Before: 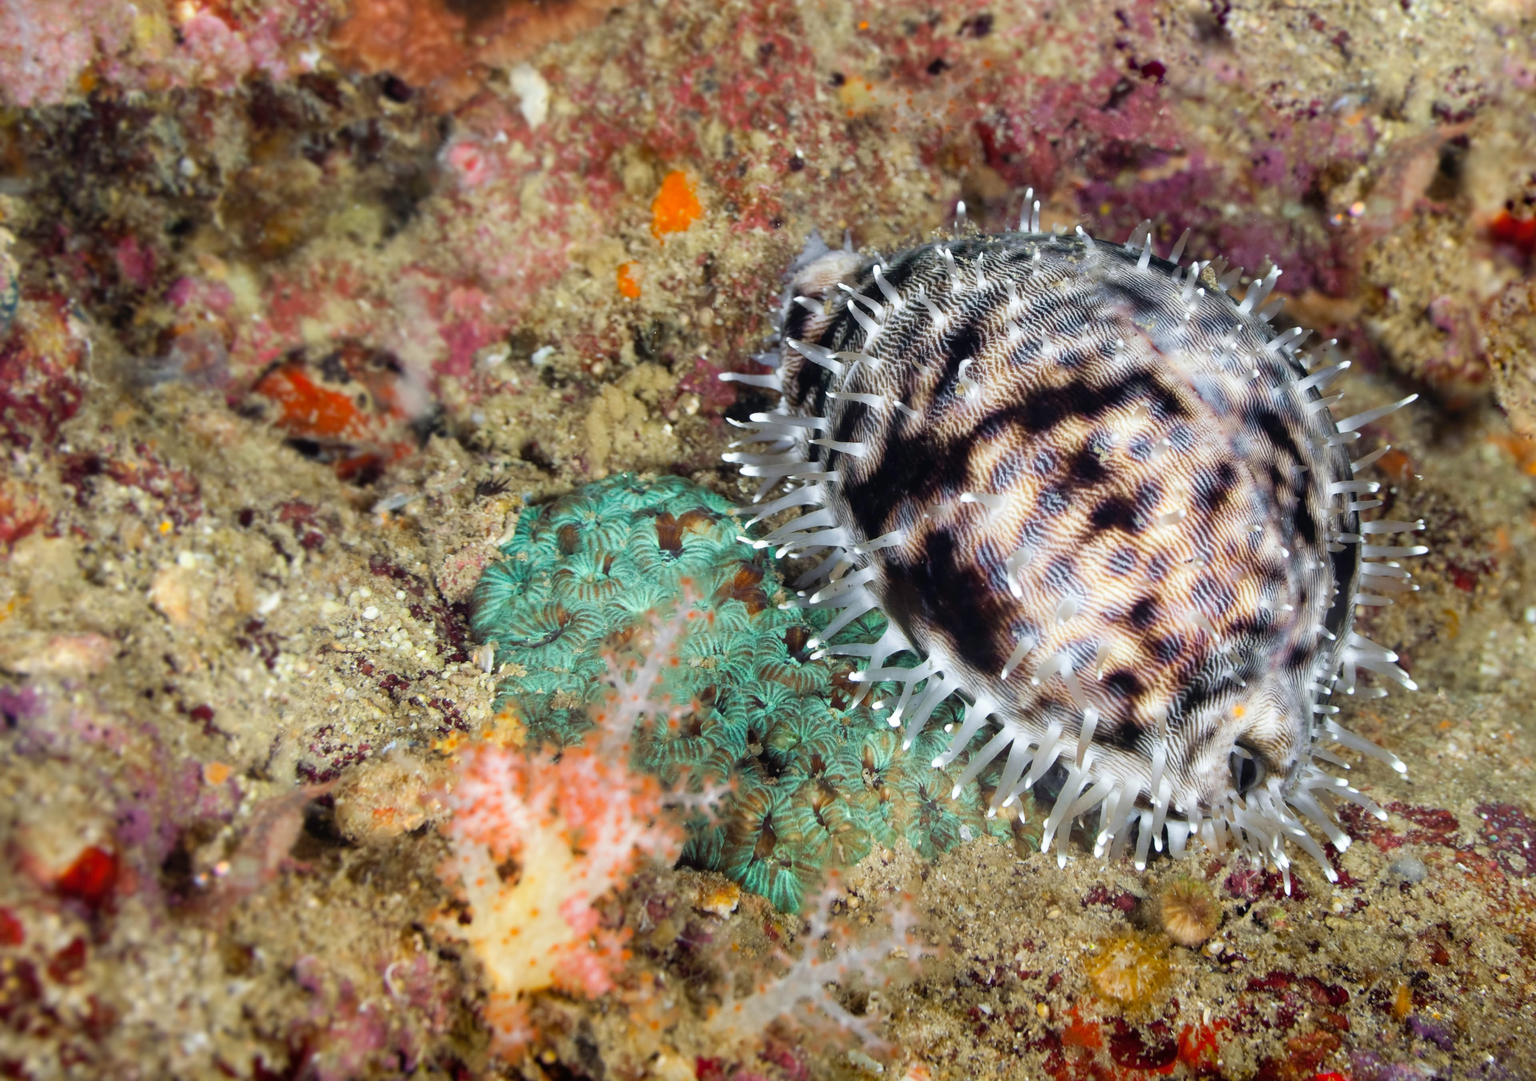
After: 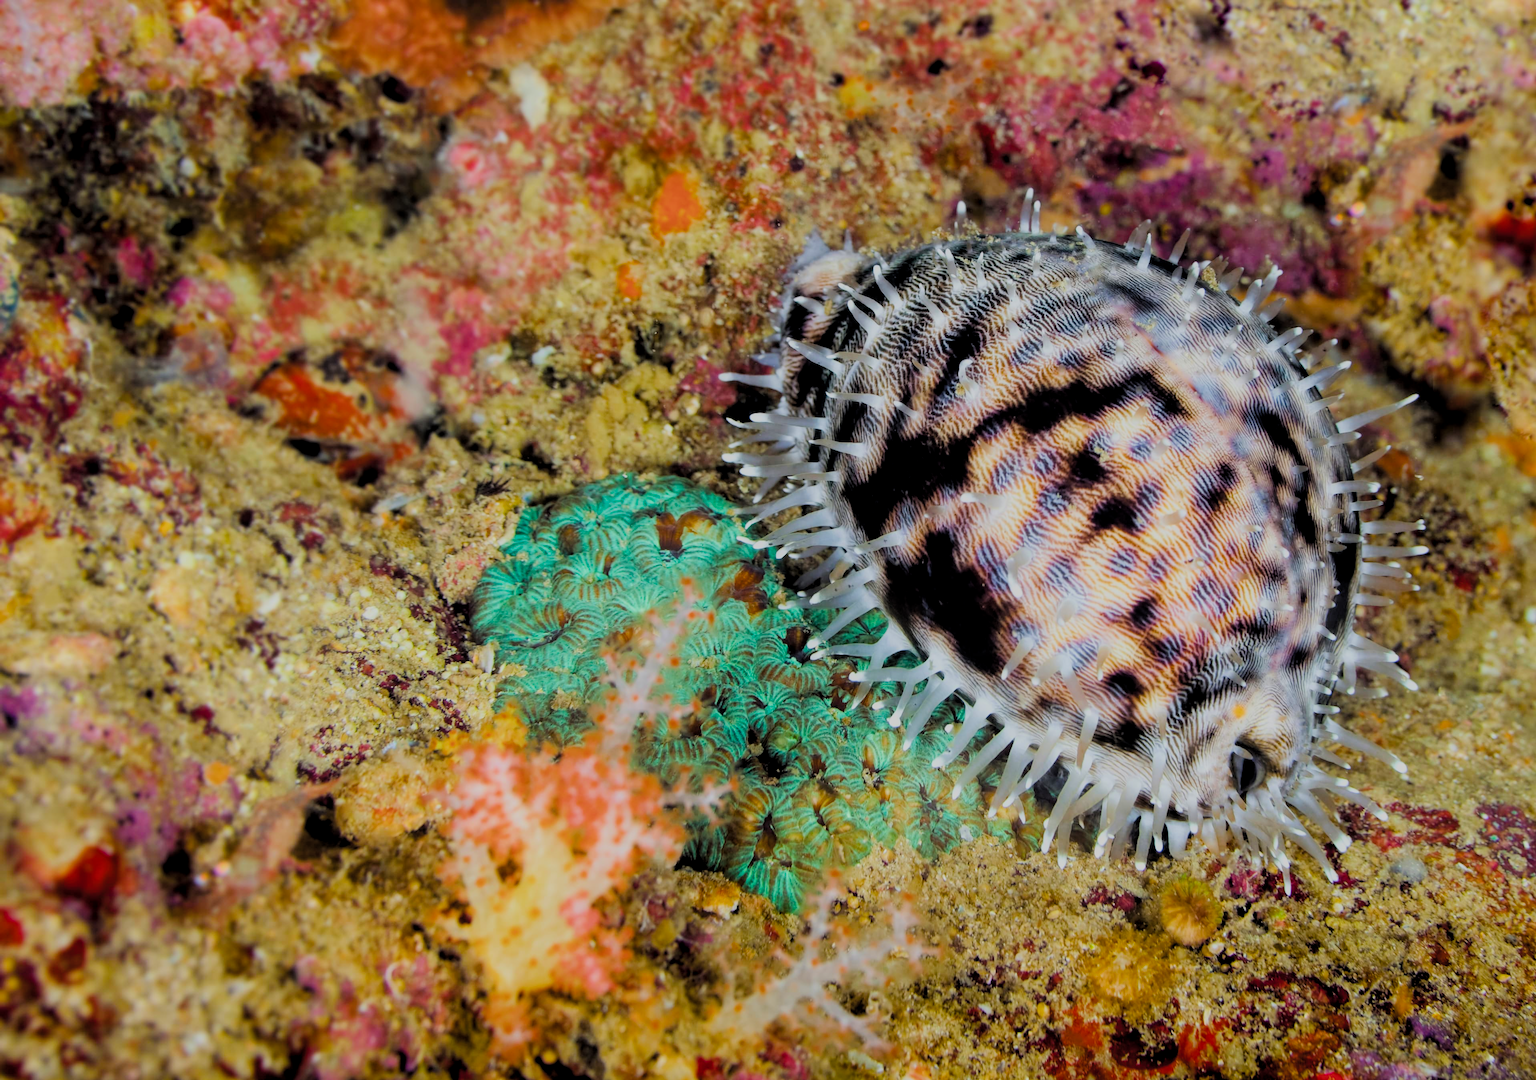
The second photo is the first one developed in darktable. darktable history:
filmic rgb: black relative exposure -6.09 EV, white relative exposure 6.96 EV, threshold 5.99 EV, hardness 2.26, color science v4 (2020), enable highlight reconstruction true
local contrast: highlights 101%, shadows 100%, detail 119%, midtone range 0.2
color balance rgb: linear chroma grading › global chroma 19.457%, perceptual saturation grading › global saturation 30.159%
